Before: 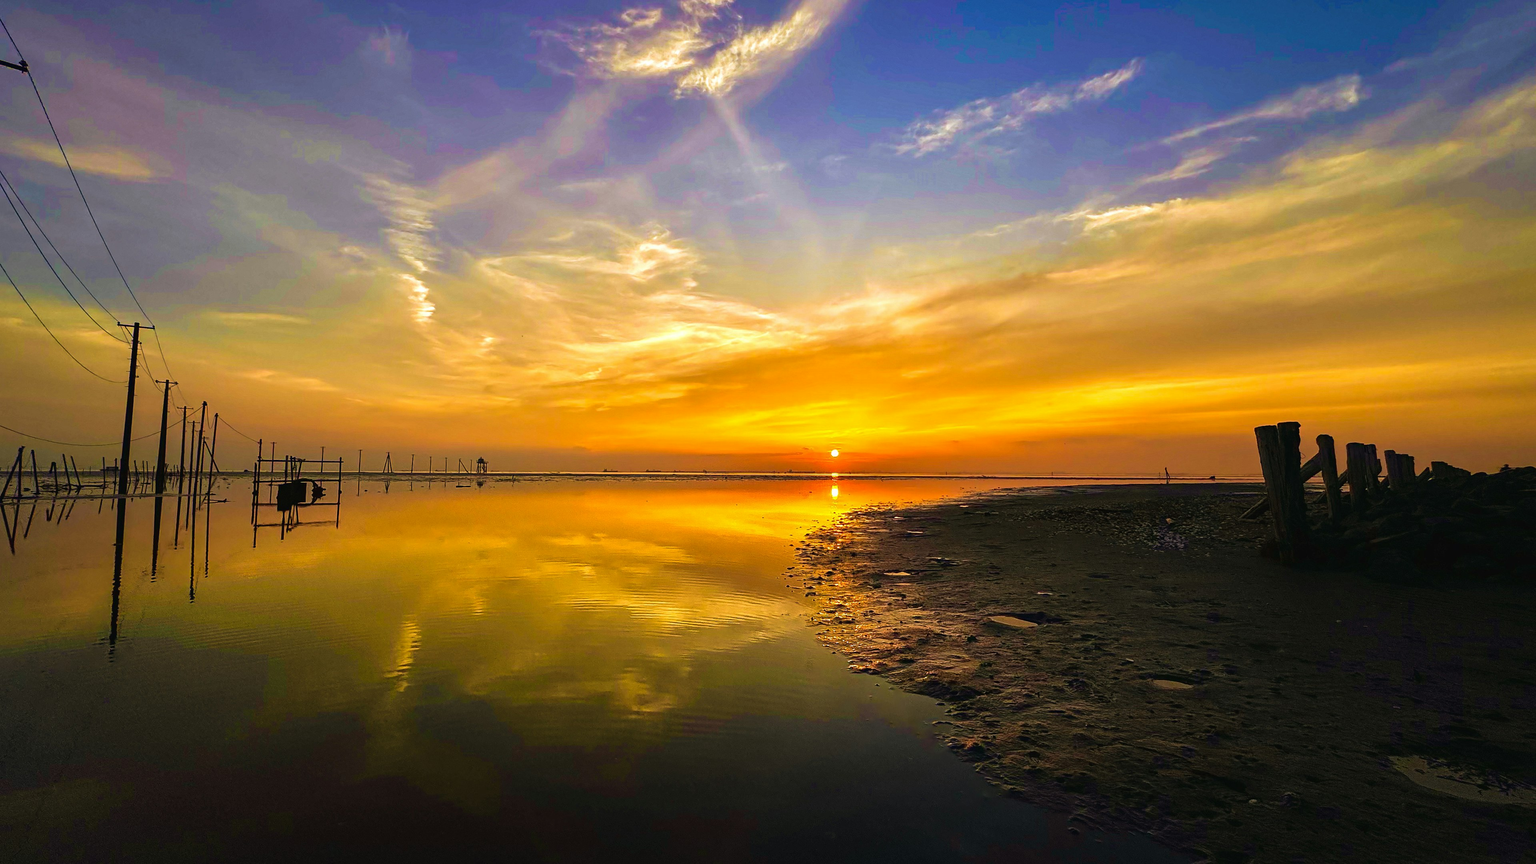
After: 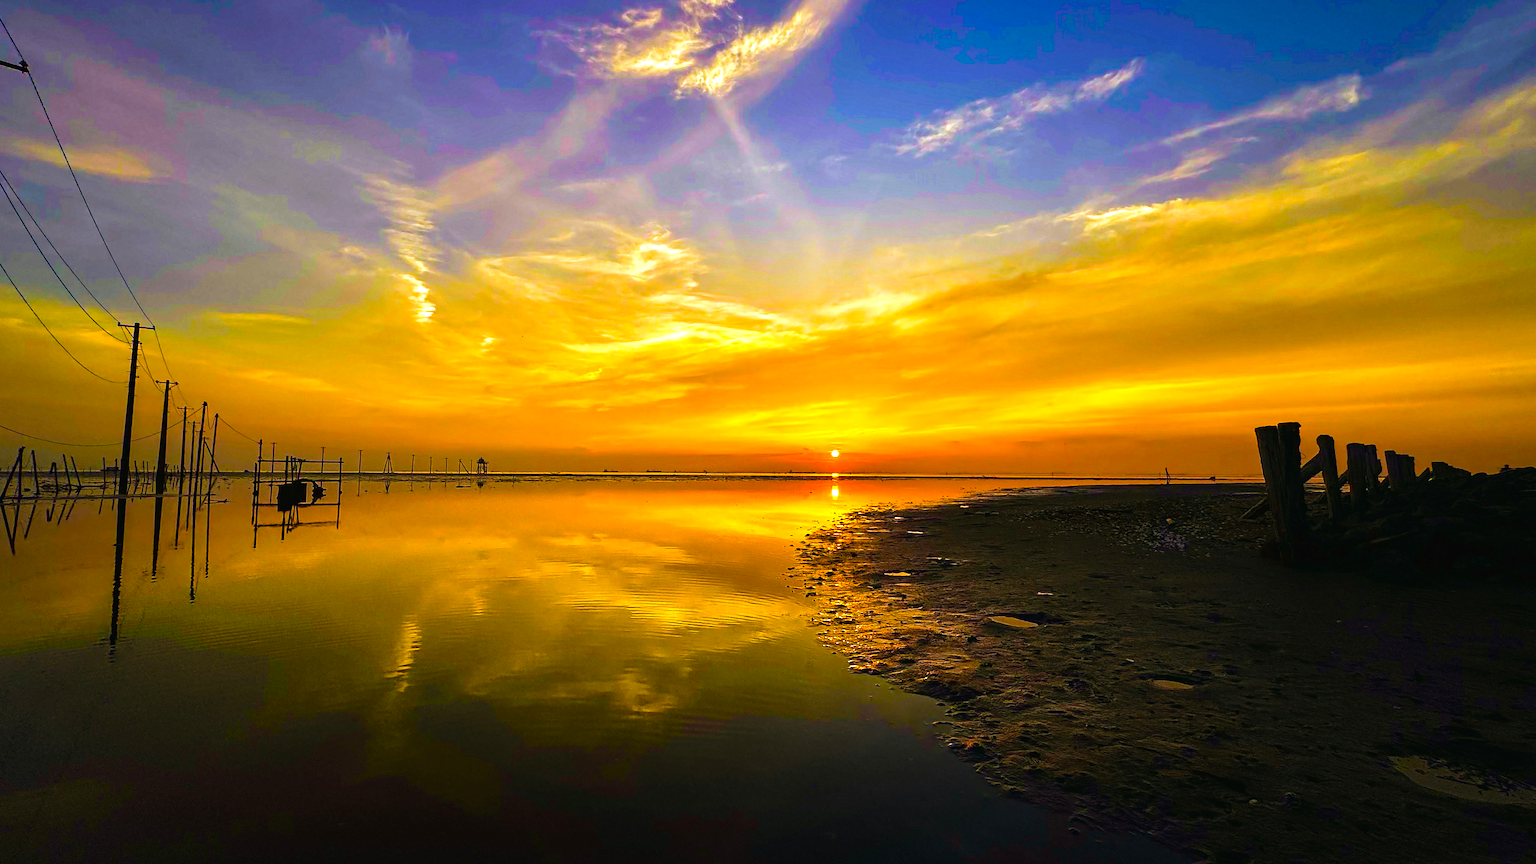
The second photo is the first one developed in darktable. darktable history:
base curve: curves: ch0 [(0, 0) (0.472, 0.455) (1, 1)], preserve colors none
color balance rgb: perceptual saturation grading › global saturation 30%, global vibrance 20%
sharpen: radius 5.325, amount 0.312, threshold 26.433
tone equalizer: -8 EV -0.417 EV, -7 EV -0.389 EV, -6 EV -0.333 EV, -5 EV -0.222 EV, -3 EV 0.222 EV, -2 EV 0.333 EV, -1 EV 0.389 EV, +0 EV 0.417 EV, edges refinement/feathering 500, mask exposure compensation -1.57 EV, preserve details no
